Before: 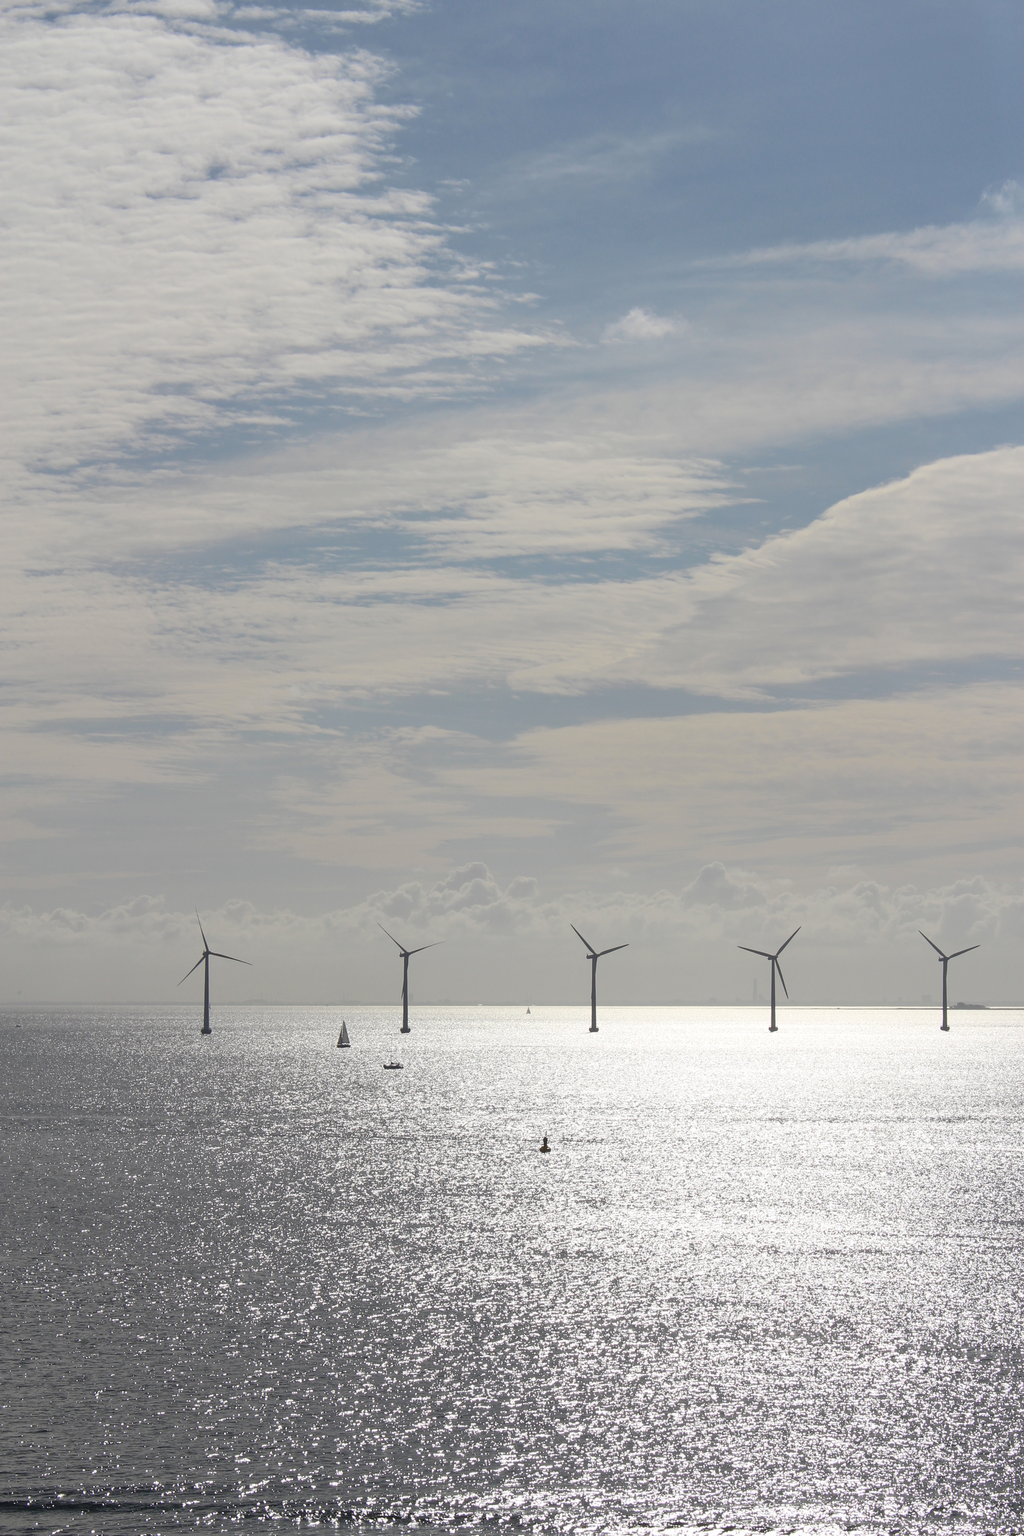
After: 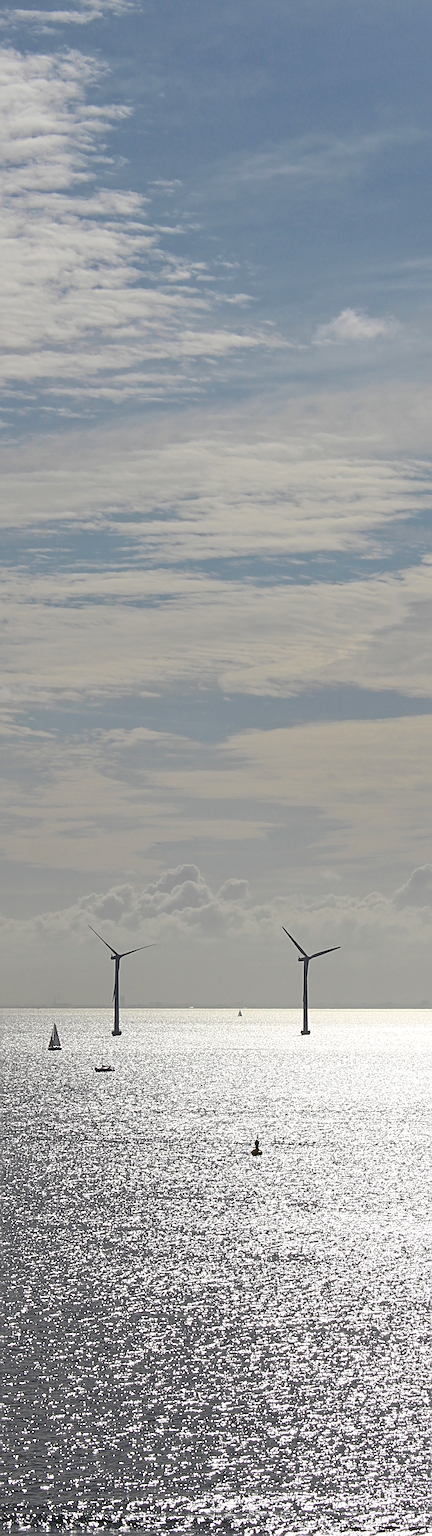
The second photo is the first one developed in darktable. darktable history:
local contrast: mode bilateral grid, contrast 11, coarseness 25, detail 115%, midtone range 0.2
crop: left 28.288%, right 29.473%
haze removal: compatibility mode true, adaptive false
sharpen: on, module defaults
